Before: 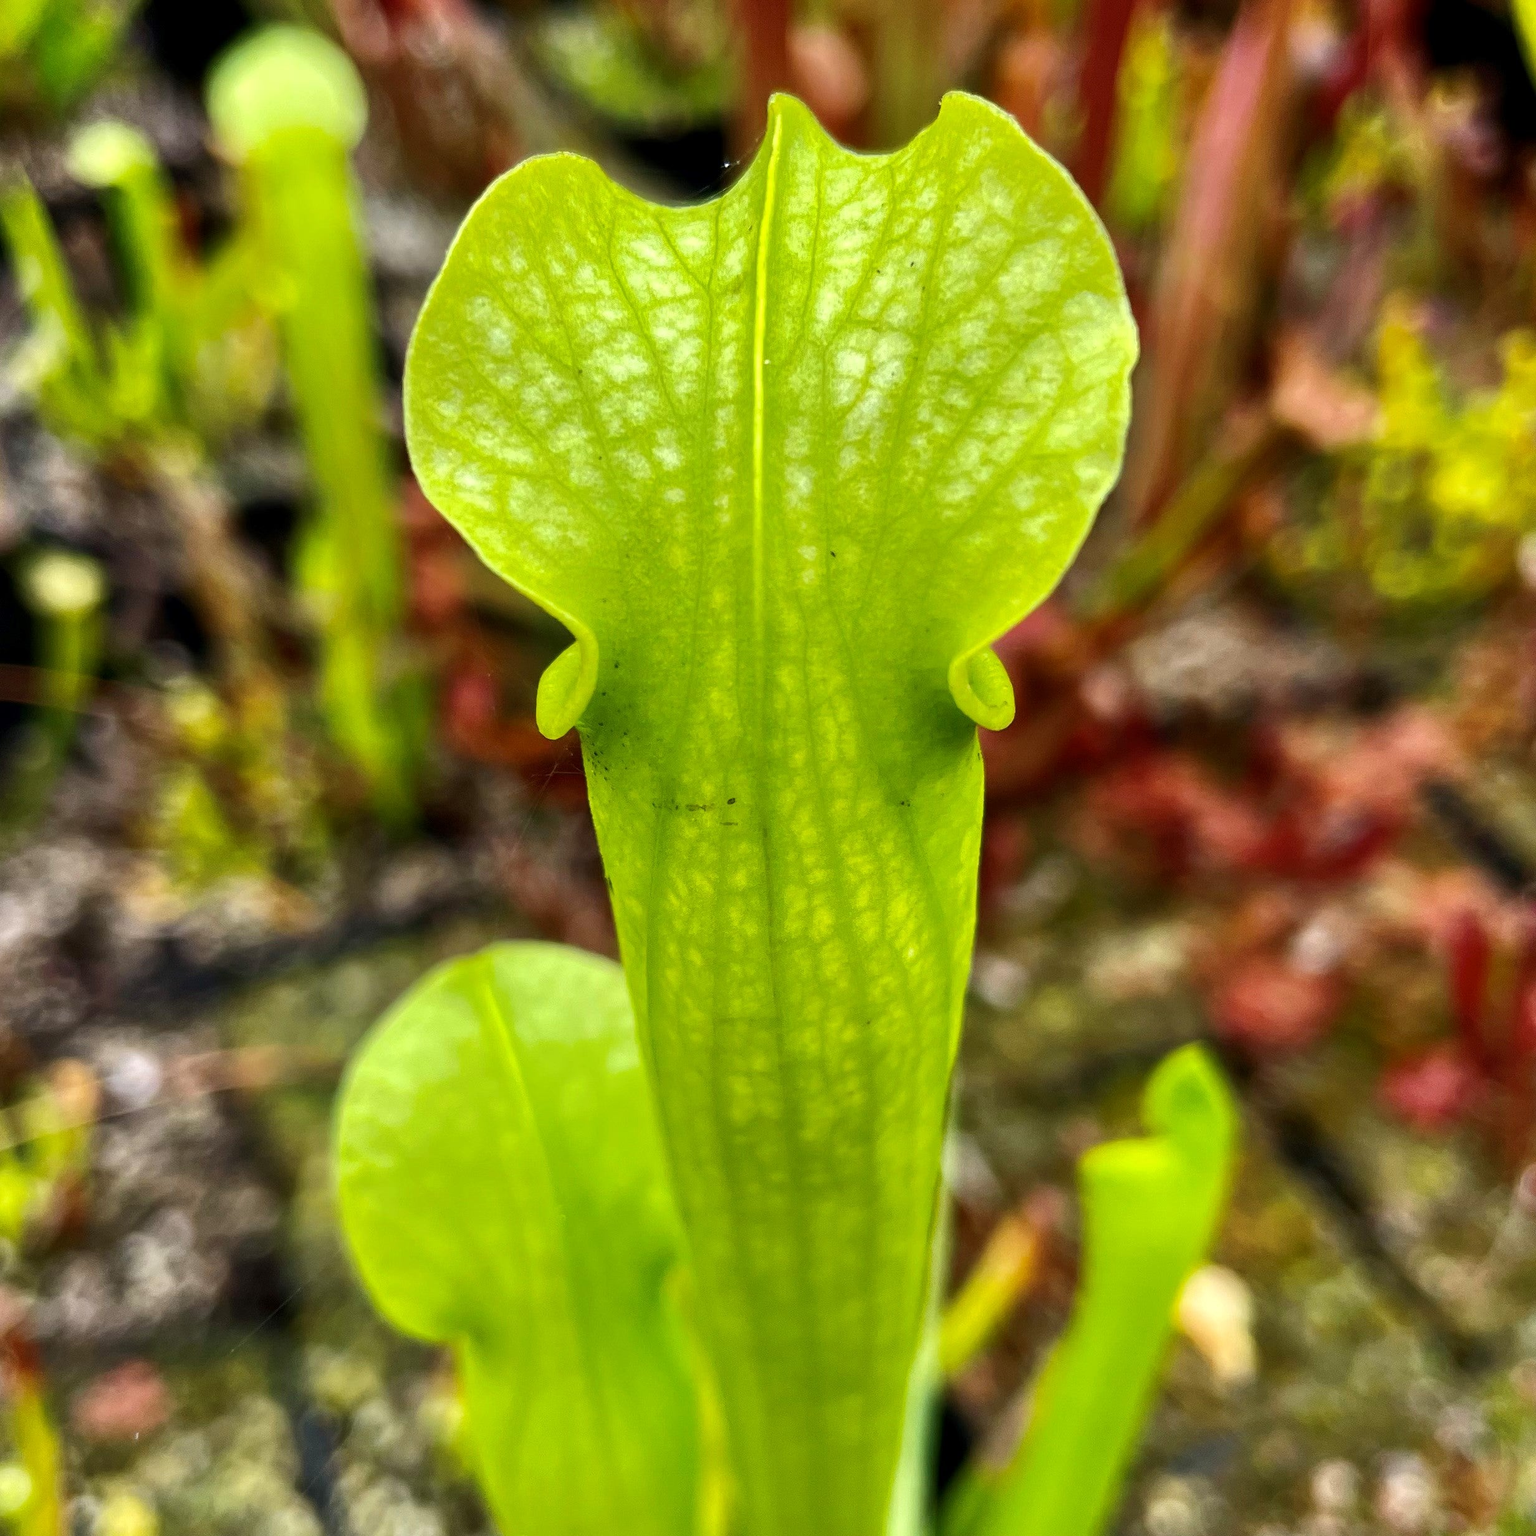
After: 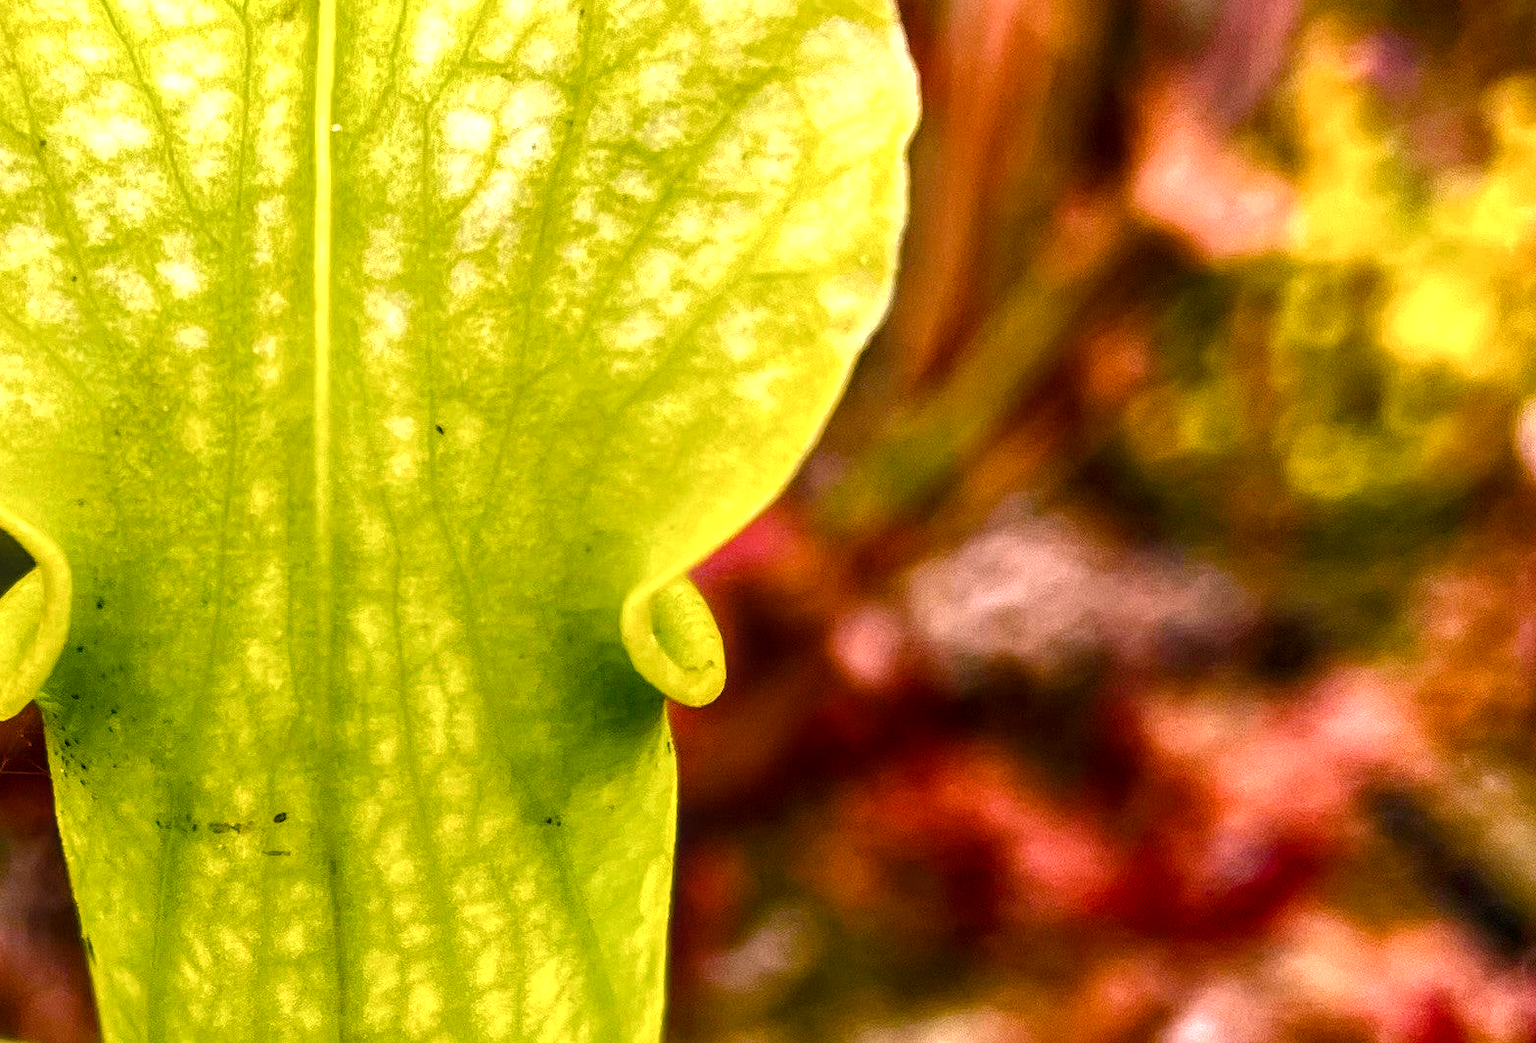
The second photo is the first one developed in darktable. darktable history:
crop: left 36.005%, top 18.293%, right 0.31%, bottom 38.444%
white balance: red 1.188, blue 1.11
local contrast: on, module defaults
color balance rgb: shadows lift › chroma 1%, shadows lift › hue 217.2°, power › hue 310.8°, highlights gain › chroma 2%, highlights gain › hue 44.4°, global offset › luminance 0.25%, global offset › hue 171.6°, perceptual saturation grading › global saturation 14.09%, perceptual saturation grading › highlights -30%, perceptual saturation grading › shadows 50.67%, global vibrance 25%, contrast 20%
